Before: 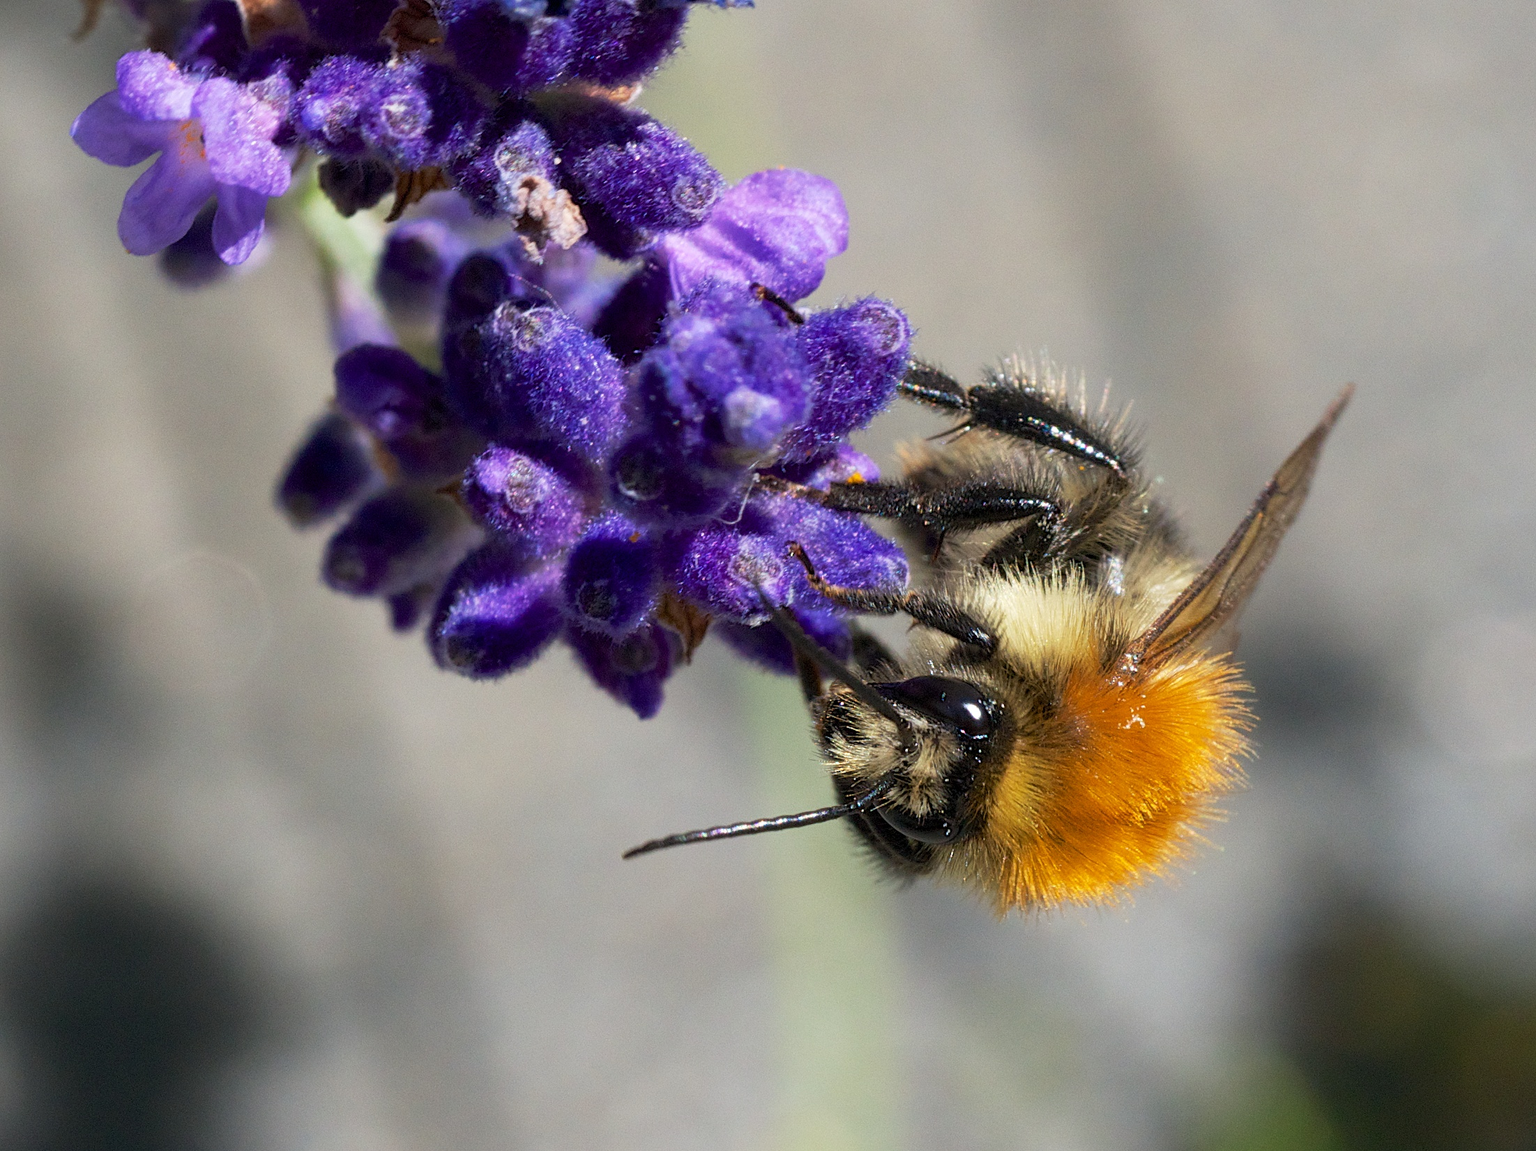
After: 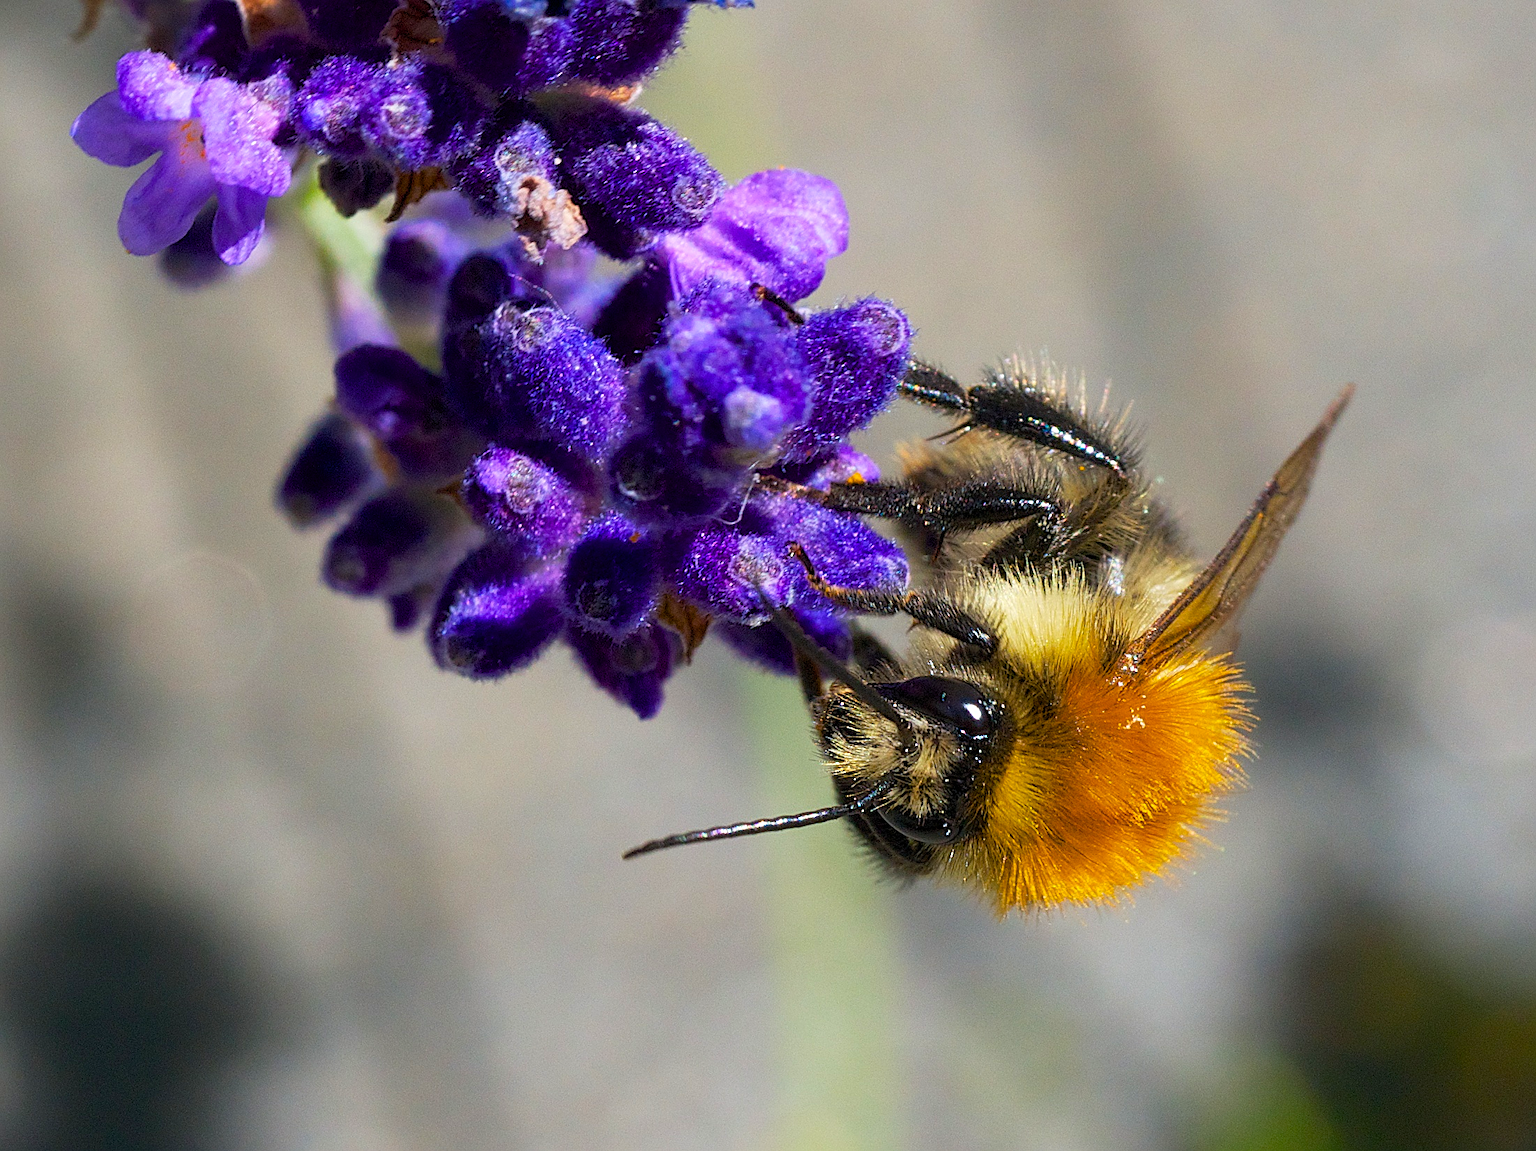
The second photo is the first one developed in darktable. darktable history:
sharpen: on, module defaults
color balance rgb: linear chroma grading › global chroma 10%, perceptual saturation grading › global saturation 30%, global vibrance 10%
